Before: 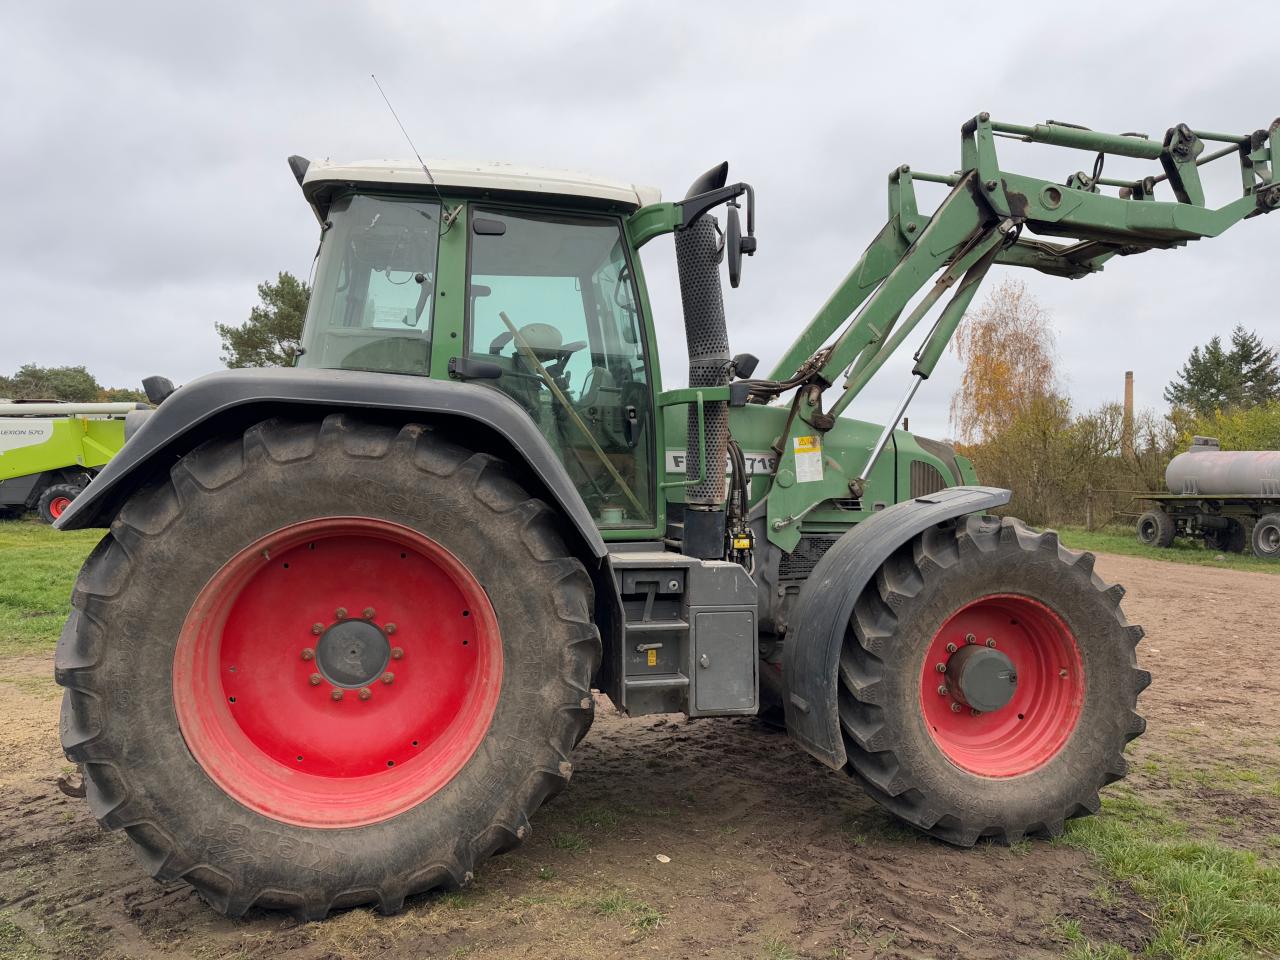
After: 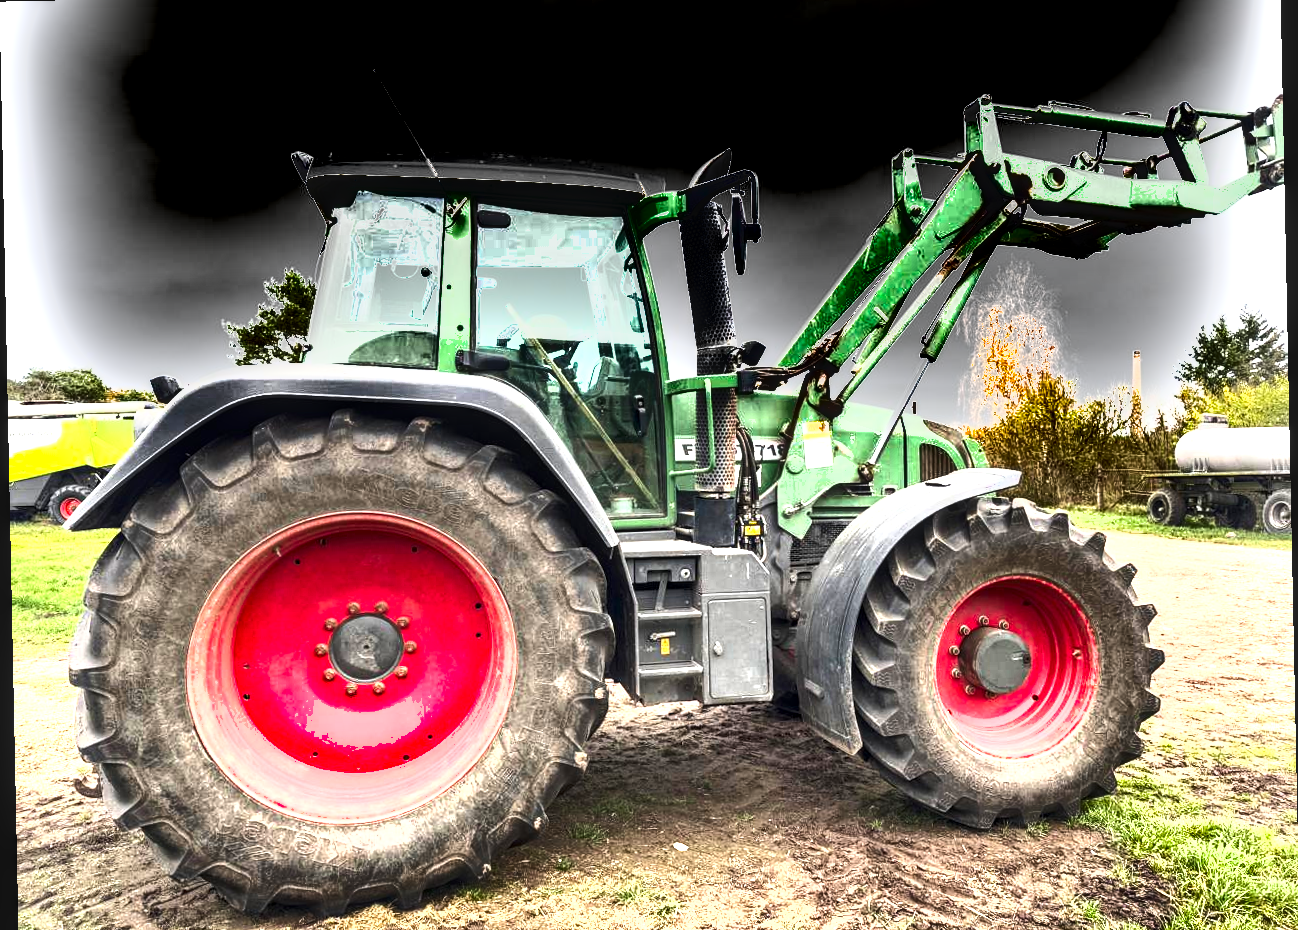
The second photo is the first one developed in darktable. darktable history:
tone equalizer: -8 EV -0.75 EV, -7 EV -0.7 EV, -6 EV -0.6 EV, -5 EV -0.4 EV, -3 EV 0.4 EV, -2 EV 0.6 EV, -1 EV 0.7 EV, +0 EV 0.75 EV, edges refinement/feathering 500, mask exposure compensation -1.57 EV, preserve details no
shadows and highlights: white point adjustment -3.64, highlights -63.34, highlights color adjustment 42%, soften with gaussian
rotate and perspective: rotation -1.17°, automatic cropping off
exposure: black level correction 0, exposure 1.675 EV, compensate exposure bias true, compensate highlight preservation false
crop and rotate: top 2.479%, bottom 3.018%
local contrast: on, module defaults
